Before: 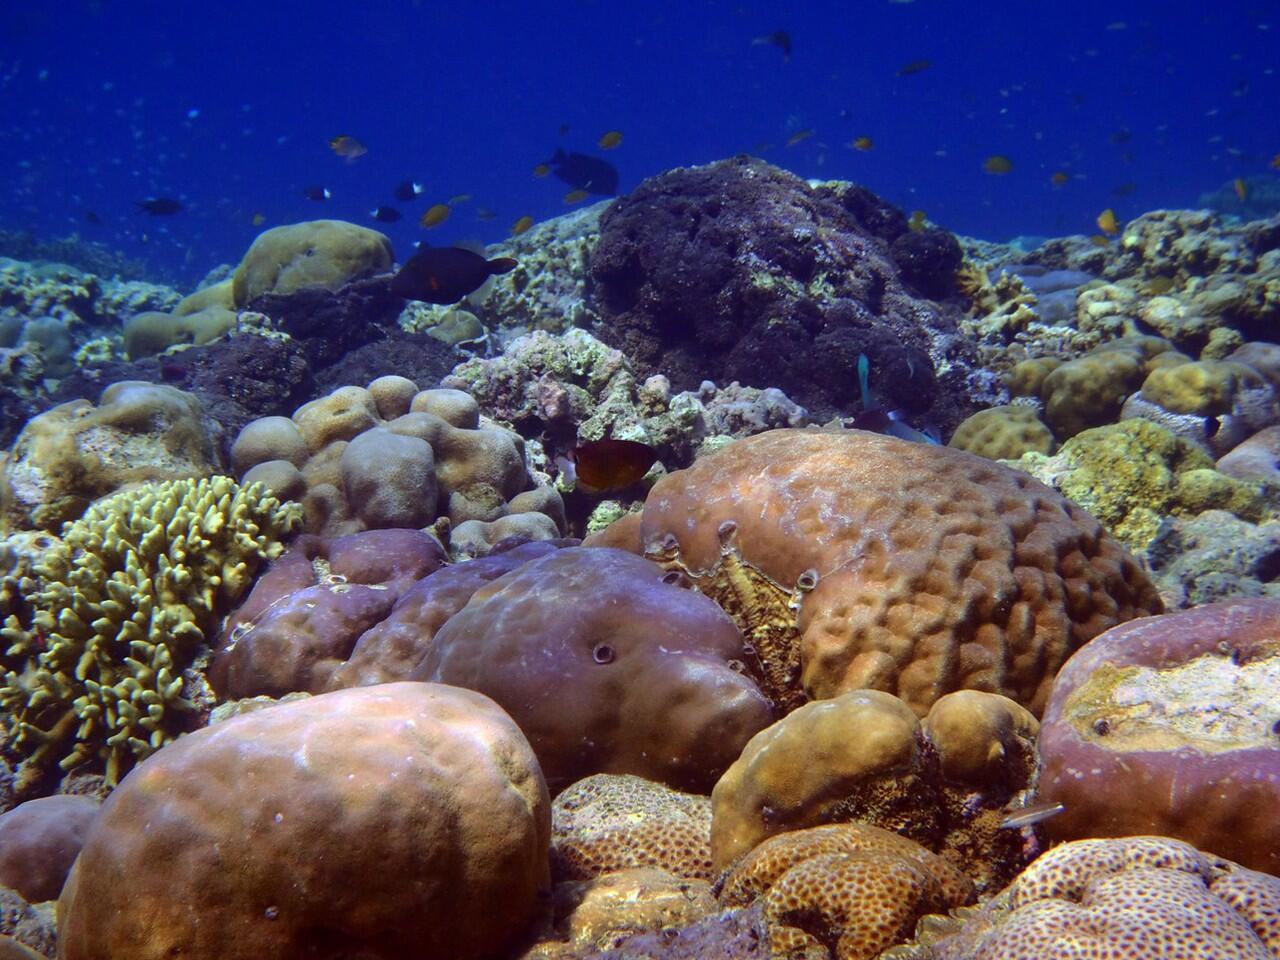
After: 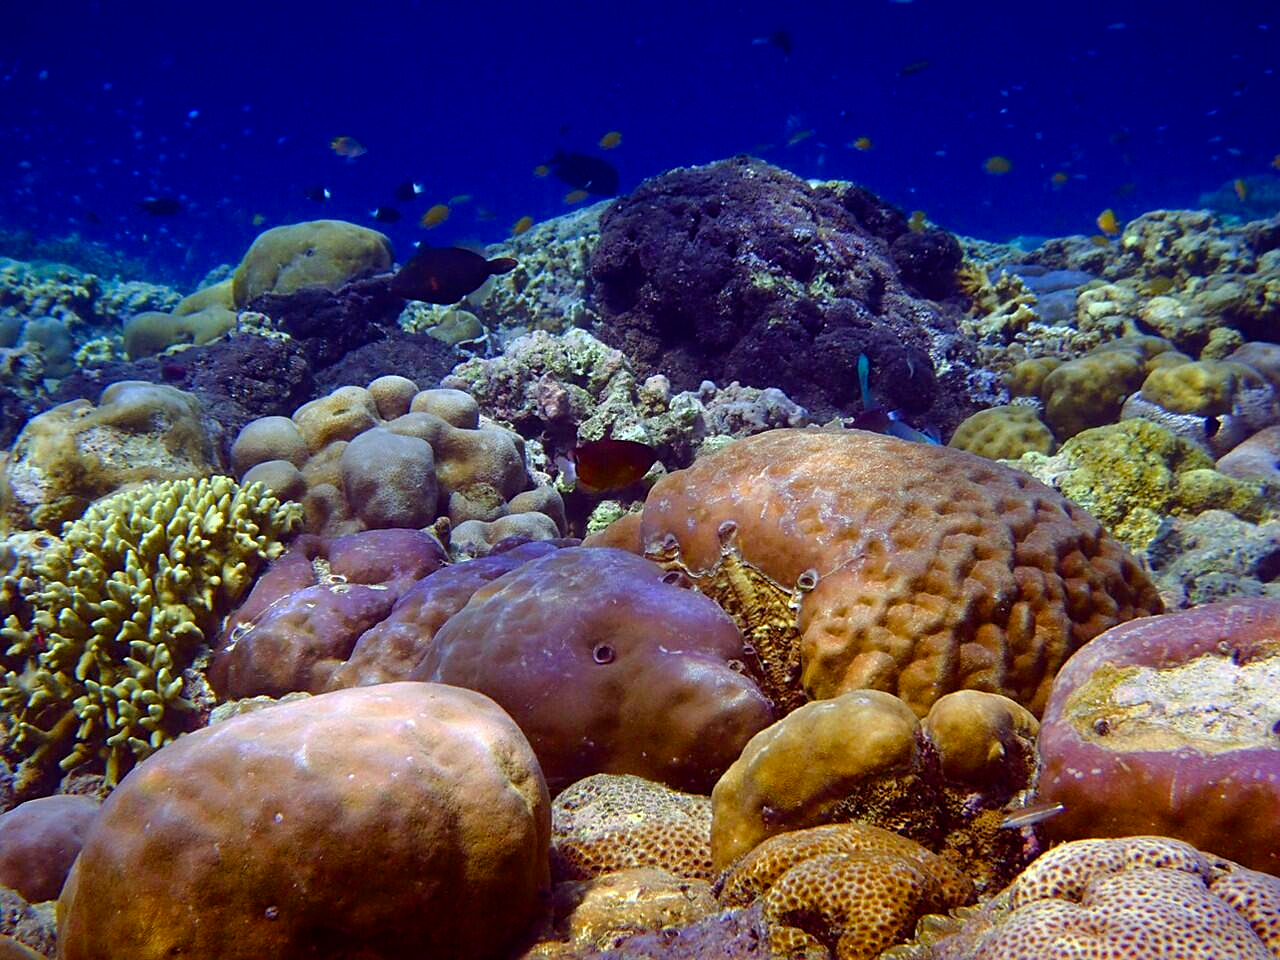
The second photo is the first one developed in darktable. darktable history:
color balance rgb: linear chroma grading › global chroma 0.7%, perceptual saturation grading › global saturation 27.064%, perceptual saturation grading › highlights -28.234%, perceptual saturation grading › mid-tones 15.353%, perceptual saturation grading › shadows 34.245%
sharpen: on, module defaults
